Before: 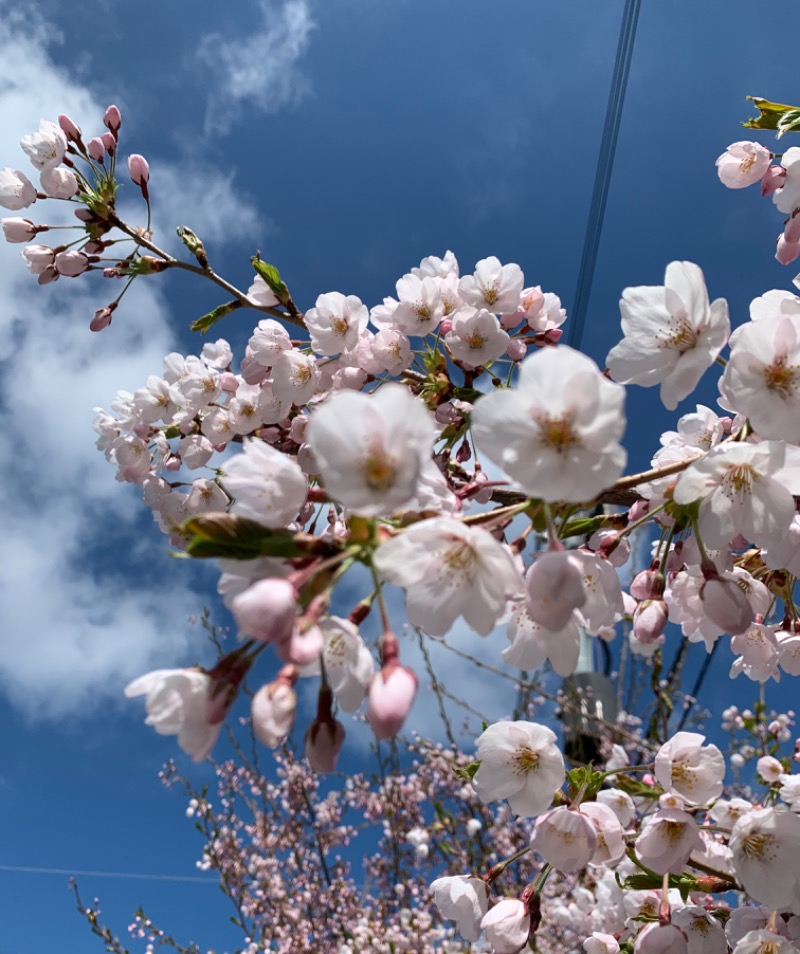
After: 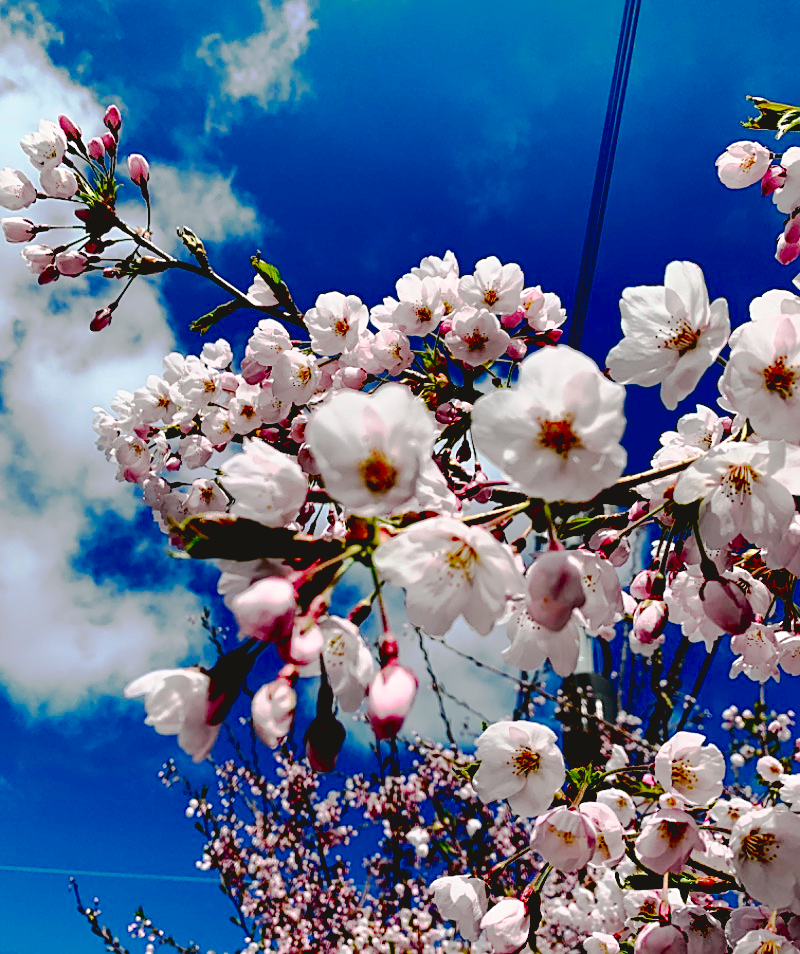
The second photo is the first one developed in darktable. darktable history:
sharpen: on, module defaults
contrast brightness saturation: brightness -0.255, saturation 0.196
tone curve: curves: ch0 [(0, 0.021) (0.049, 0.044) (0.157, 0.131) (0.359, 0.419) (0.469, 0.544) (0.634, 0.722) (0.839, 0.909) (0.998, 0.978)]; ch1 [(0, 0) (0.437, 0.408) (0.472, 0.47) (0.502, 0.503) (0.527, 0.53) (0.564, 0.573) (0.614, 0.654) (0.669, 0.748) (0.859, 0.899) (1, 1)]; ch2 [(0, 0) (0.33, 0.301) (0.421, 0.443) (0.487, 0.504) (0.502, 0.509) (0.535, 0.537) (0.565, 0.595) (0.608, 0.667) (1, 1)], color space Lab, independent channels, preserve colors none
base curve: curves: ch0 [(0.065, 0.026) (0.236, 0.358) (0.53, 0.546) (0.777, 0.841) (0.924, 0.992)], preserve colors none
